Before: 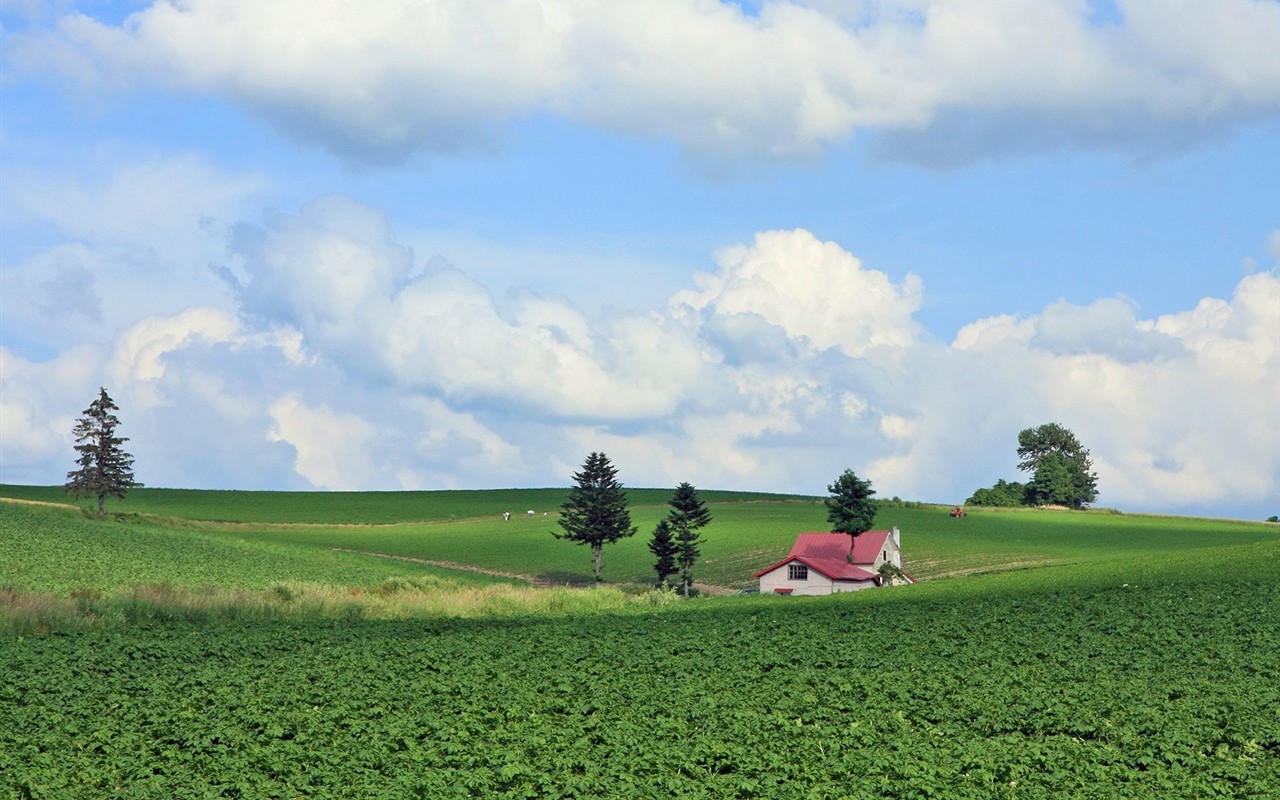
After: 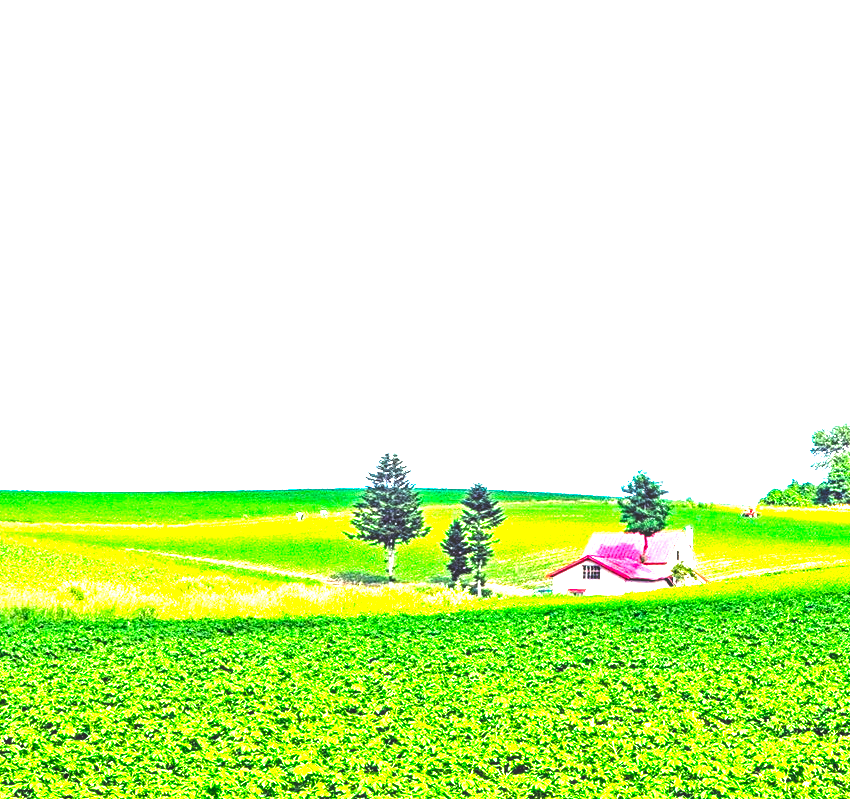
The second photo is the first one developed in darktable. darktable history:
crop and rotate: left 16.241%, right 17.279%
color balance rgb: perceptual saturation grading › global saturation 19.65%, perceptual brilliance grading › global brilliance 24.957%, global vibrance 21.154%
exposure: black level correction 0, exposure 0.689 EV, compensate highlight preservation false
local contrast: on, module defaults
haze removal: compatibility mode true, adaptive false
tone curve: curves: ch0 [(0, 0) (0.003, 0.008) (0.011, 0.008) (0.025, 0.011) (0.044, 0.017) (0.069, 0.029) (0.1, 0.045) (0.136, 0.067) (0.177, 0.103) (0.224, 0.151) (0.277, 0.21) (0.335, 0.285) (0.399, 0.37) (0.468, 0.462) (0.543, 0.568) (0.623, 0.679) (0.709, 0.79) (0.801, 0.876) (0.898, 0.936) (1, 1)], preserve colors none
levels: levels [0.012, 0.367, 0.697]
